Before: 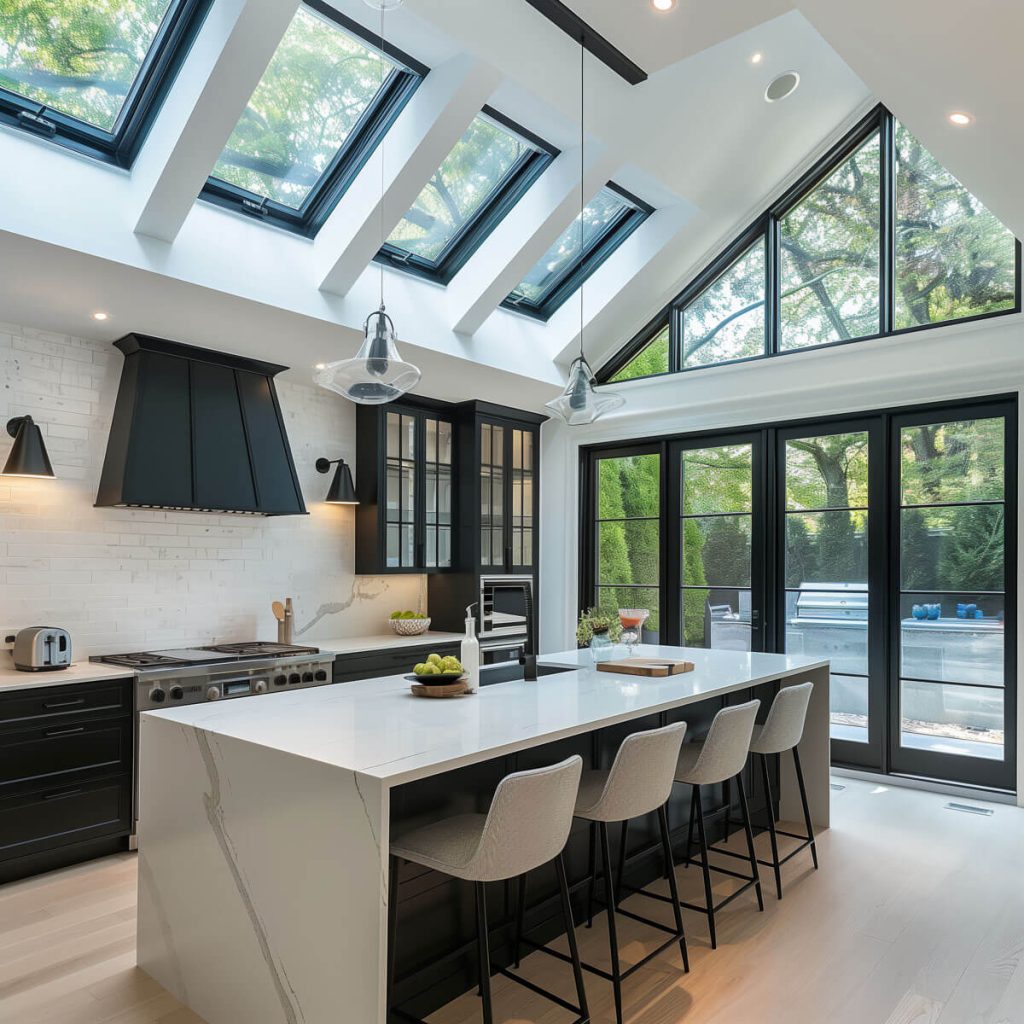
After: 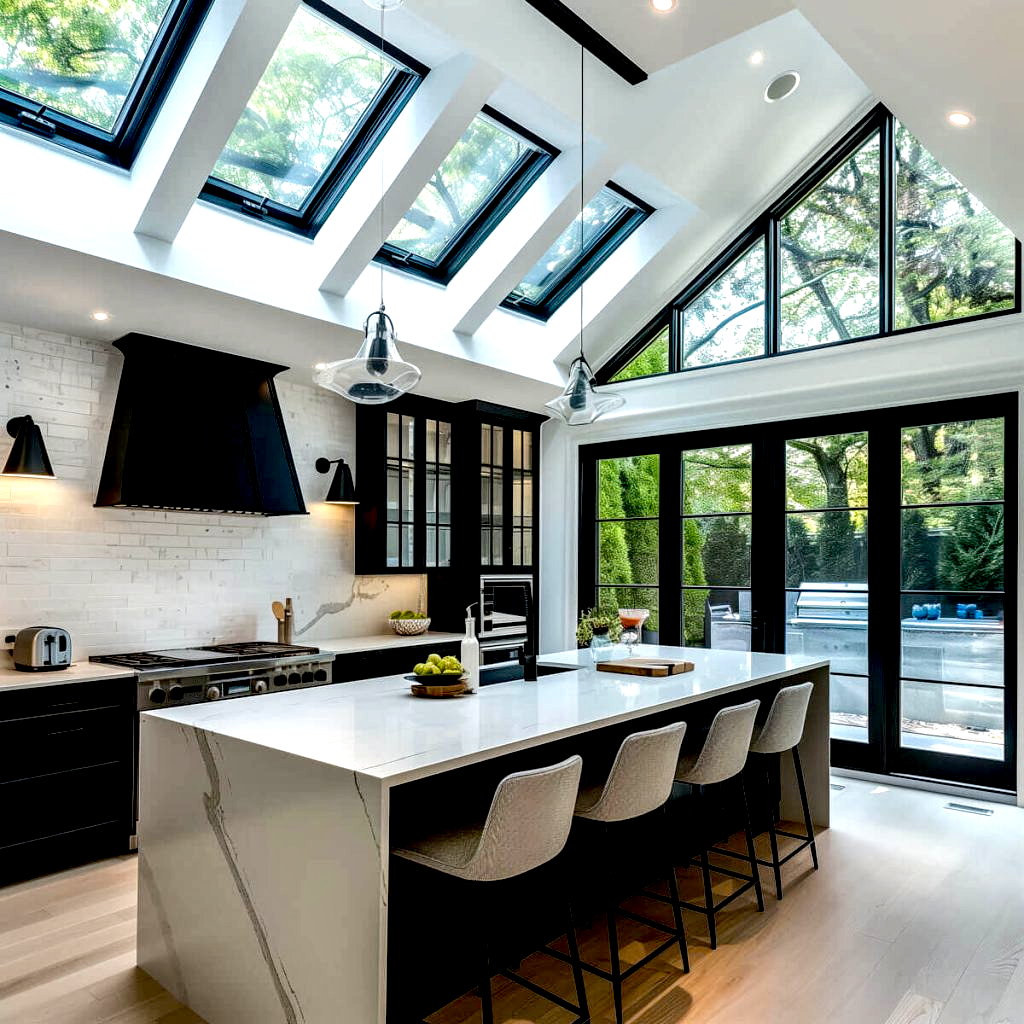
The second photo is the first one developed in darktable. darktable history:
exposure: black level correction 0.056, exposure -0.039 EV, compensate highlight preservation false
local contrast: detail 130%
tone equalizer: -8 EV -0.75 EV, -7 EV -0.7 EV, -6 EV -0.6 EV, -5 EV -0.4 EV, -3 EV 0.4 EV, -2 EV 0.6 EV, -1 EV 0.7 EV, +0 EV 0.75 EV, edges refinement/feathering 500, mask exposure compensation -1.57 EV, preserve details no
